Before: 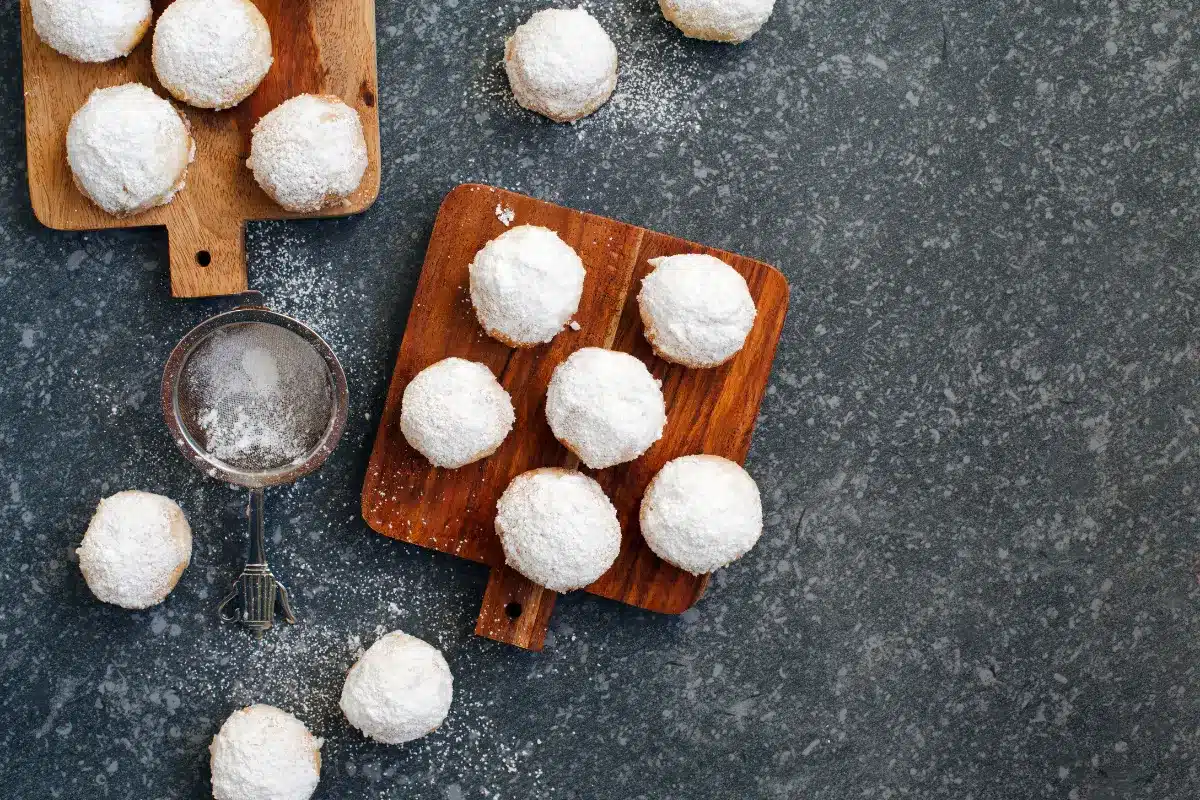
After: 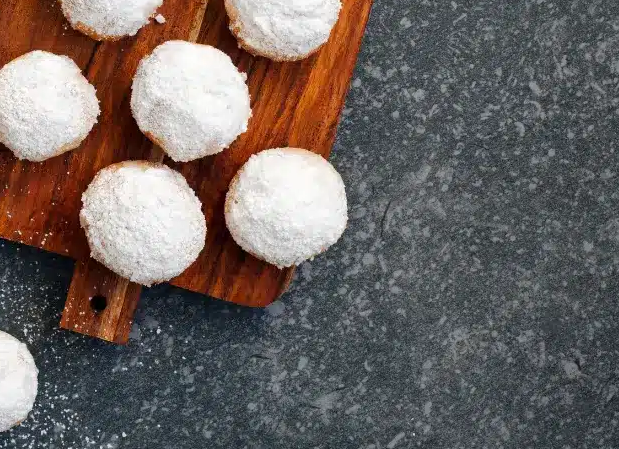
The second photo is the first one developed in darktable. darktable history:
crop: left 34.634%, top 38.5%, right 13.735%, bottom 5.317%
